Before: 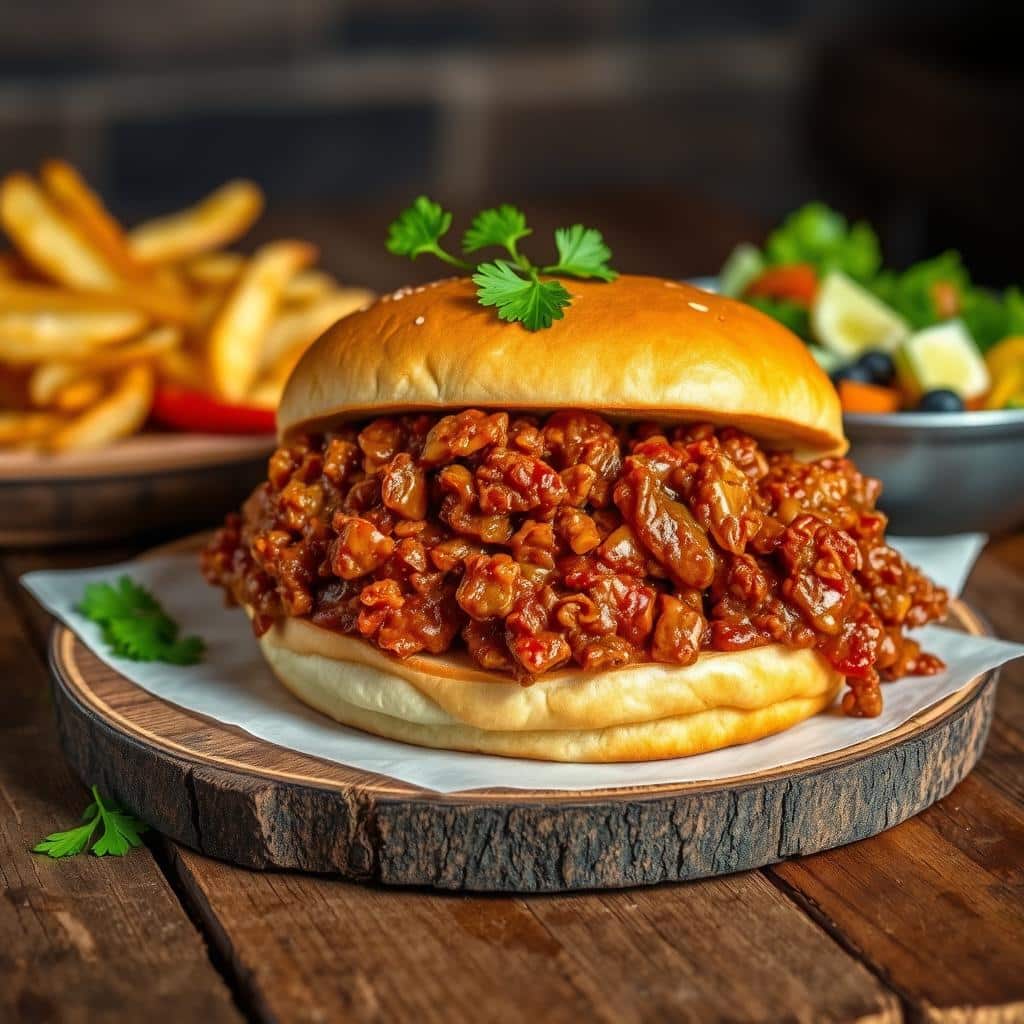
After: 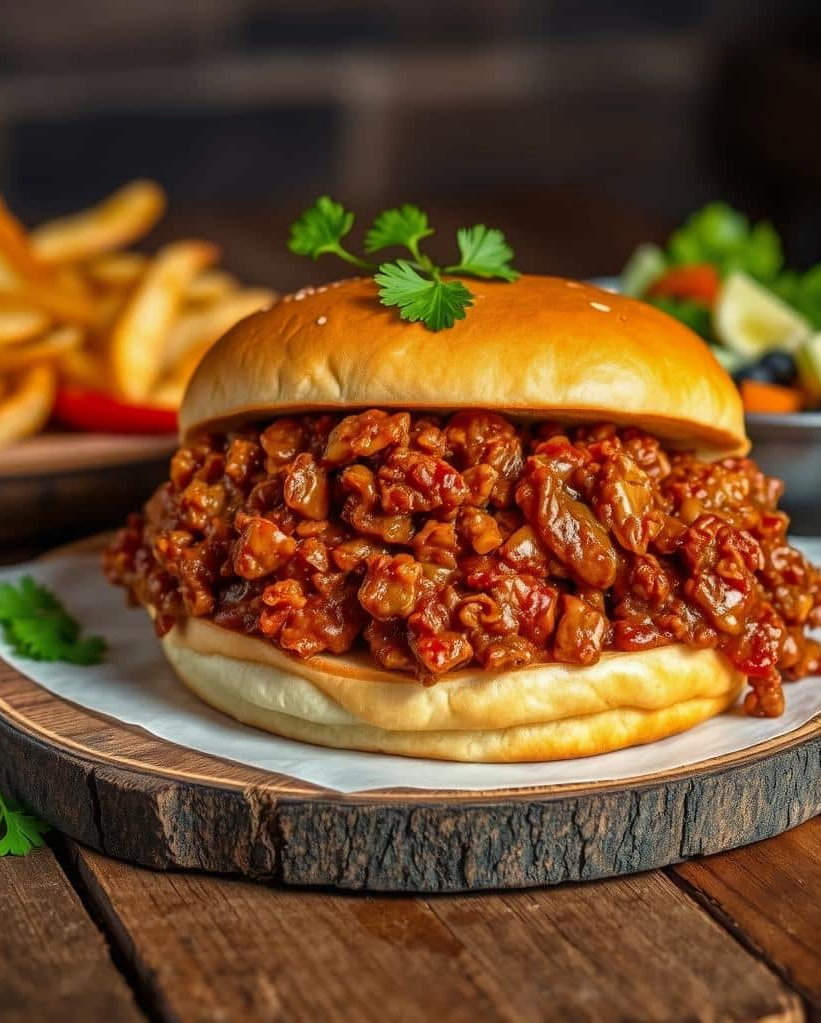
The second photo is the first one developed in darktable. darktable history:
crop and rotate: left 9.597%, right 10.195%
graduated density: density 0.38 EV, hardness 21%, rotation -6.11°, saturation 32%
